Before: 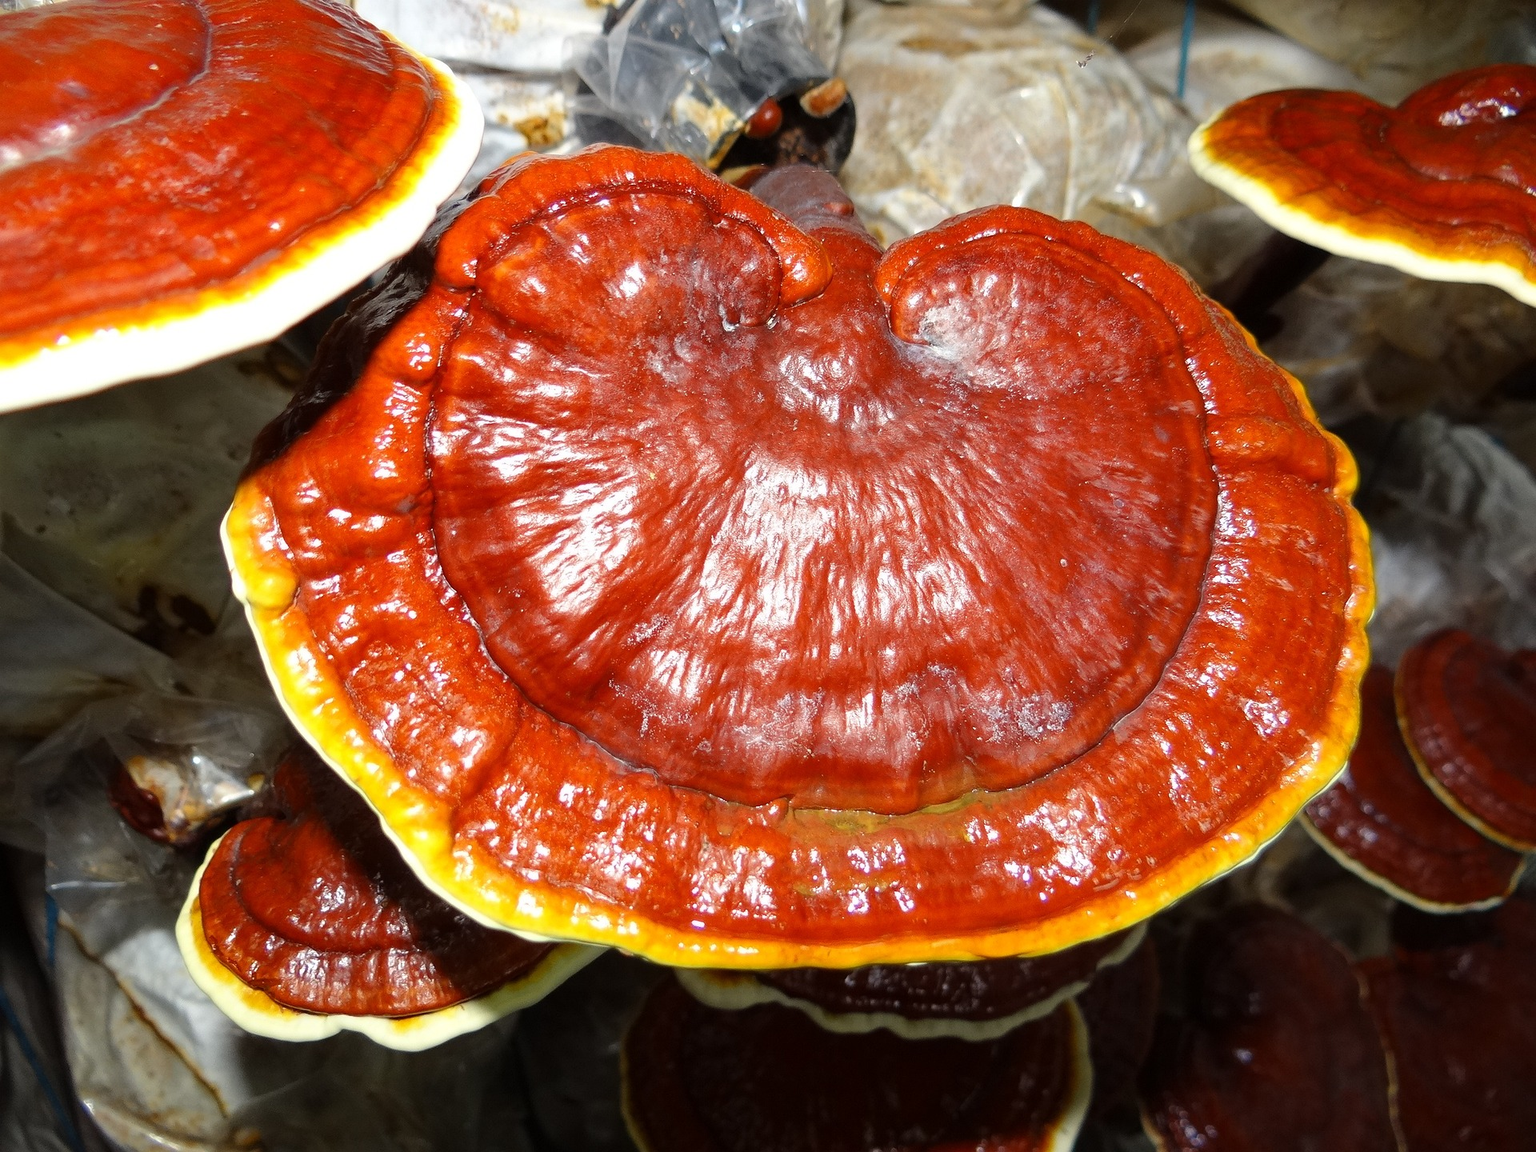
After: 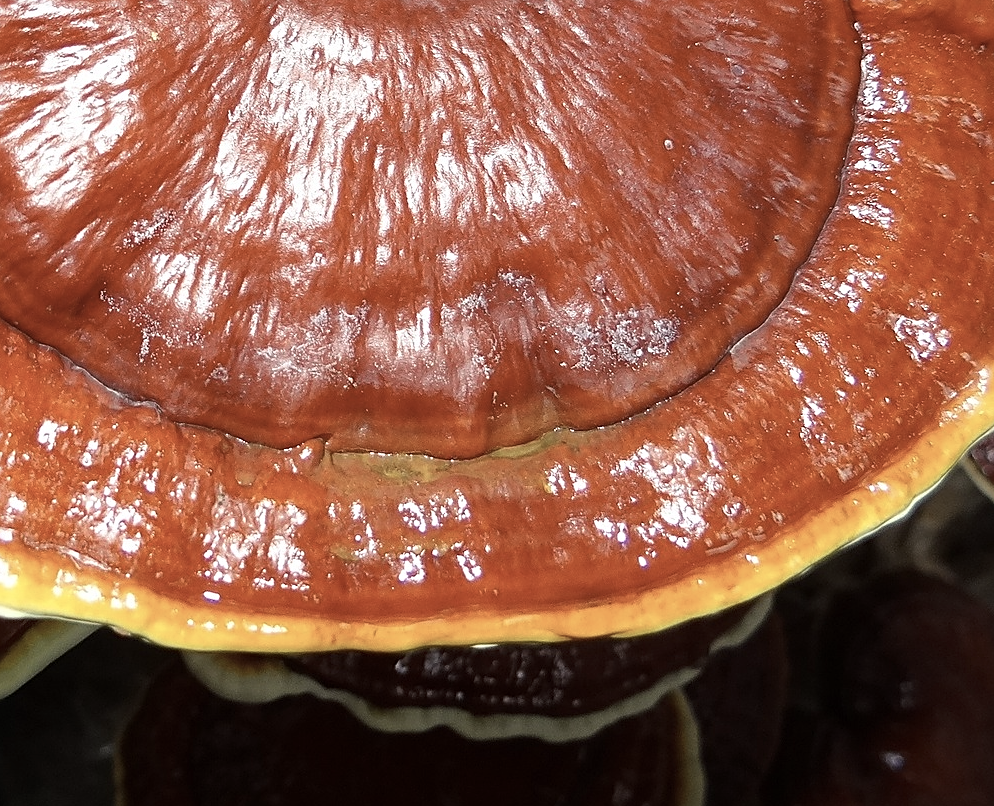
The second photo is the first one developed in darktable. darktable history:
sharpen: on, module defaults
crop: left 34.479%, top 38.822%, right 13.718%, bottom 5.172%
contrast brightness saturation: contrast 0.1, saturation -0.36
